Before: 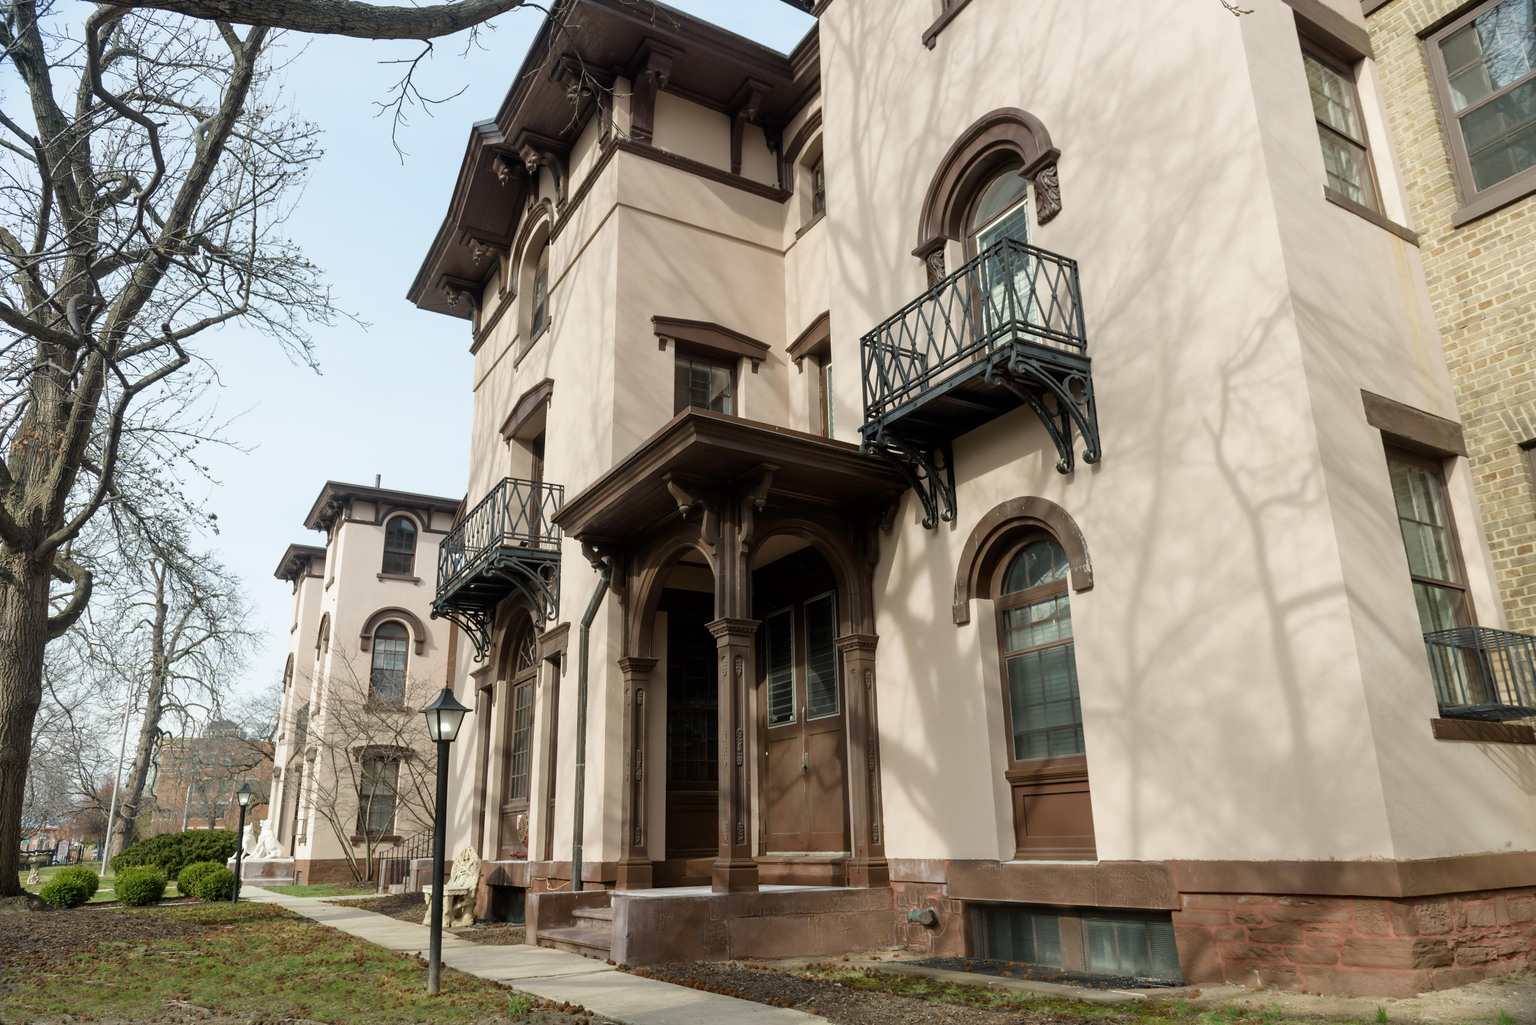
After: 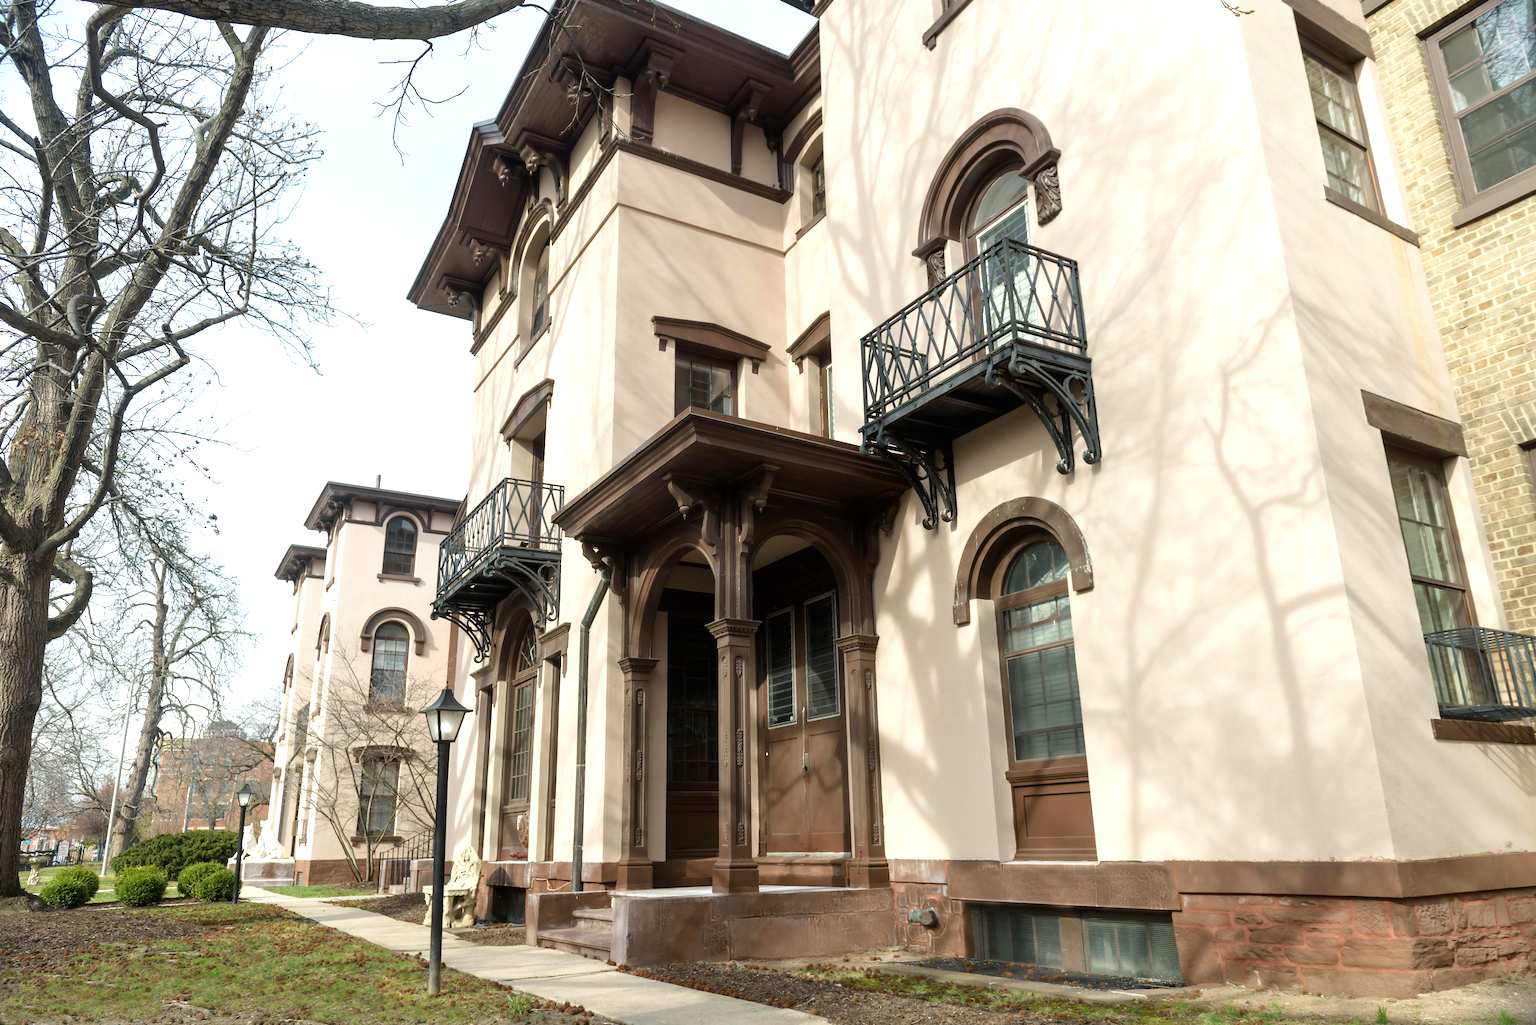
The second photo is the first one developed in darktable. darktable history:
exposure: black level correction 0, exposure 0.593 EV, compensate highlight preservation false
